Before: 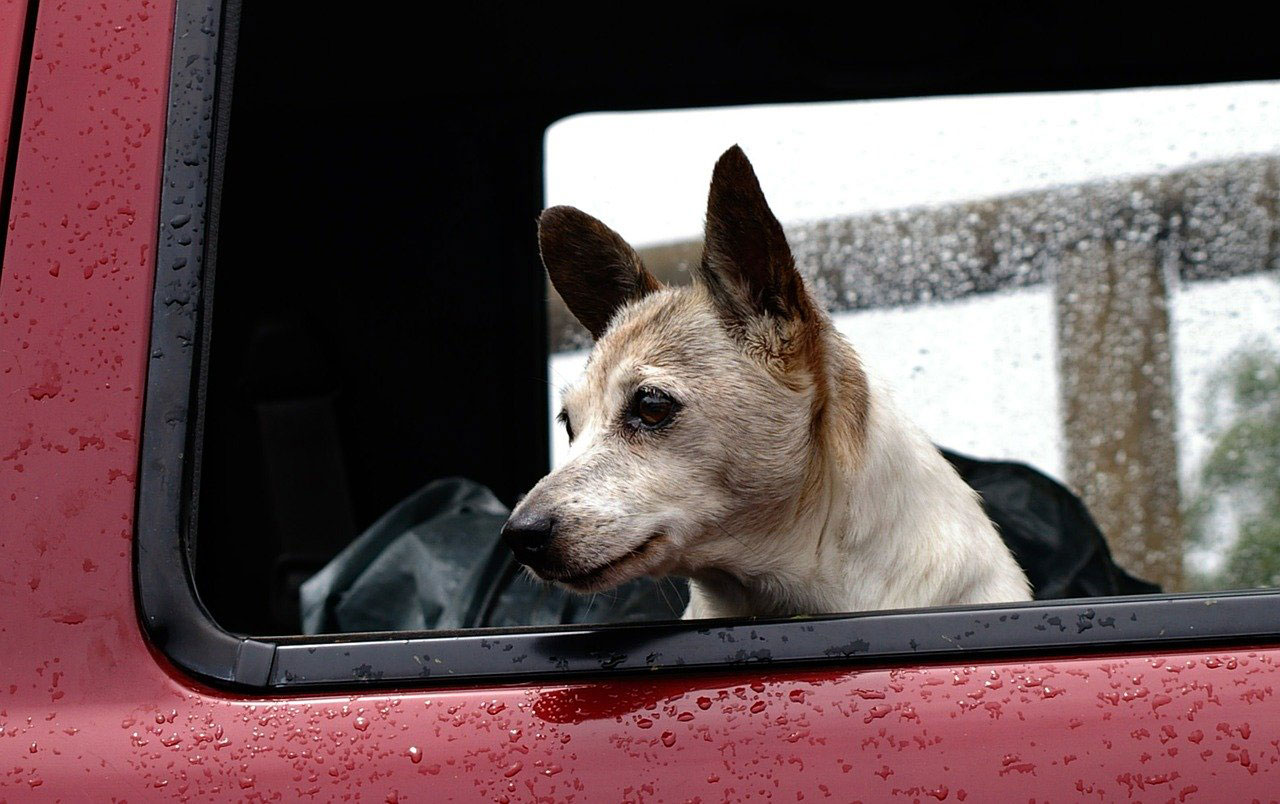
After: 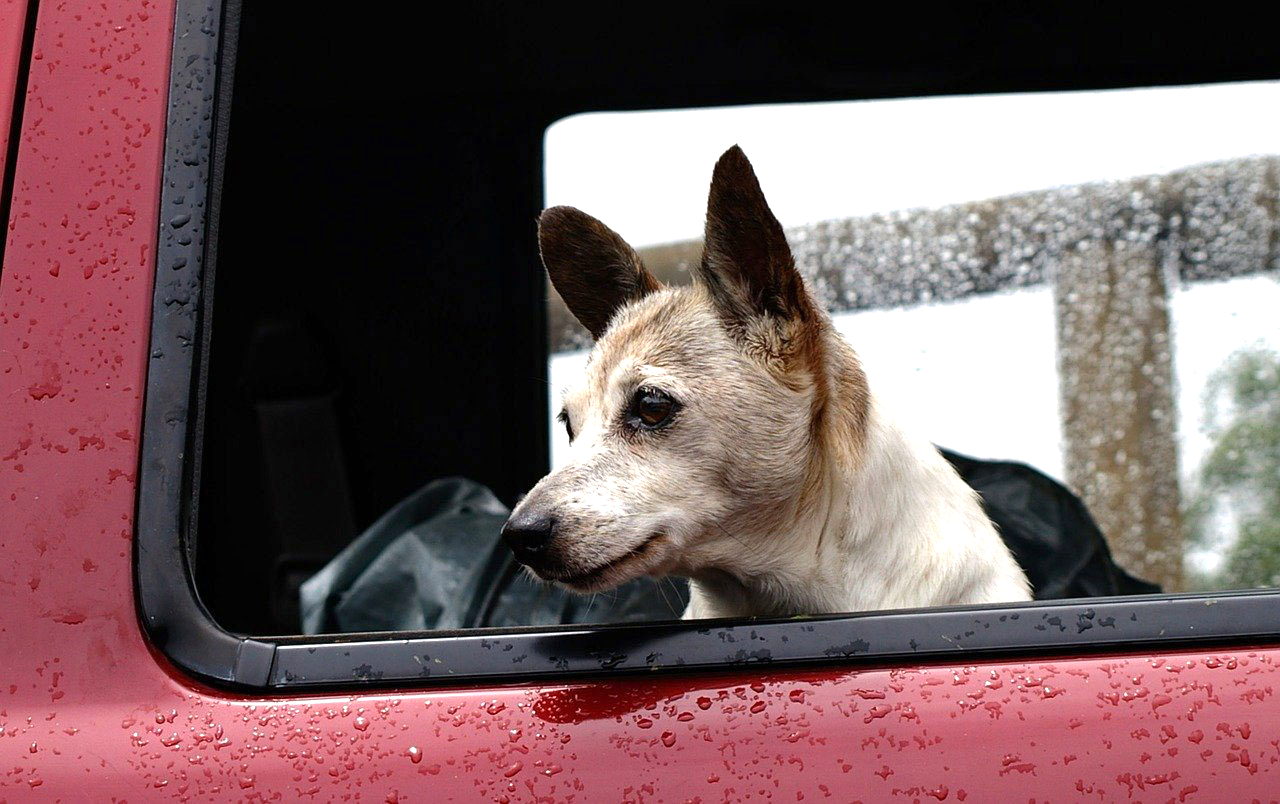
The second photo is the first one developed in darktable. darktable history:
exposure: exposure 0.497 EV, compensate exposure bias true, compensate highlight preservation false
tone equalizer: edges refinement/feathering 500, mask exposure compensation -1.57 EV, preserve details no
